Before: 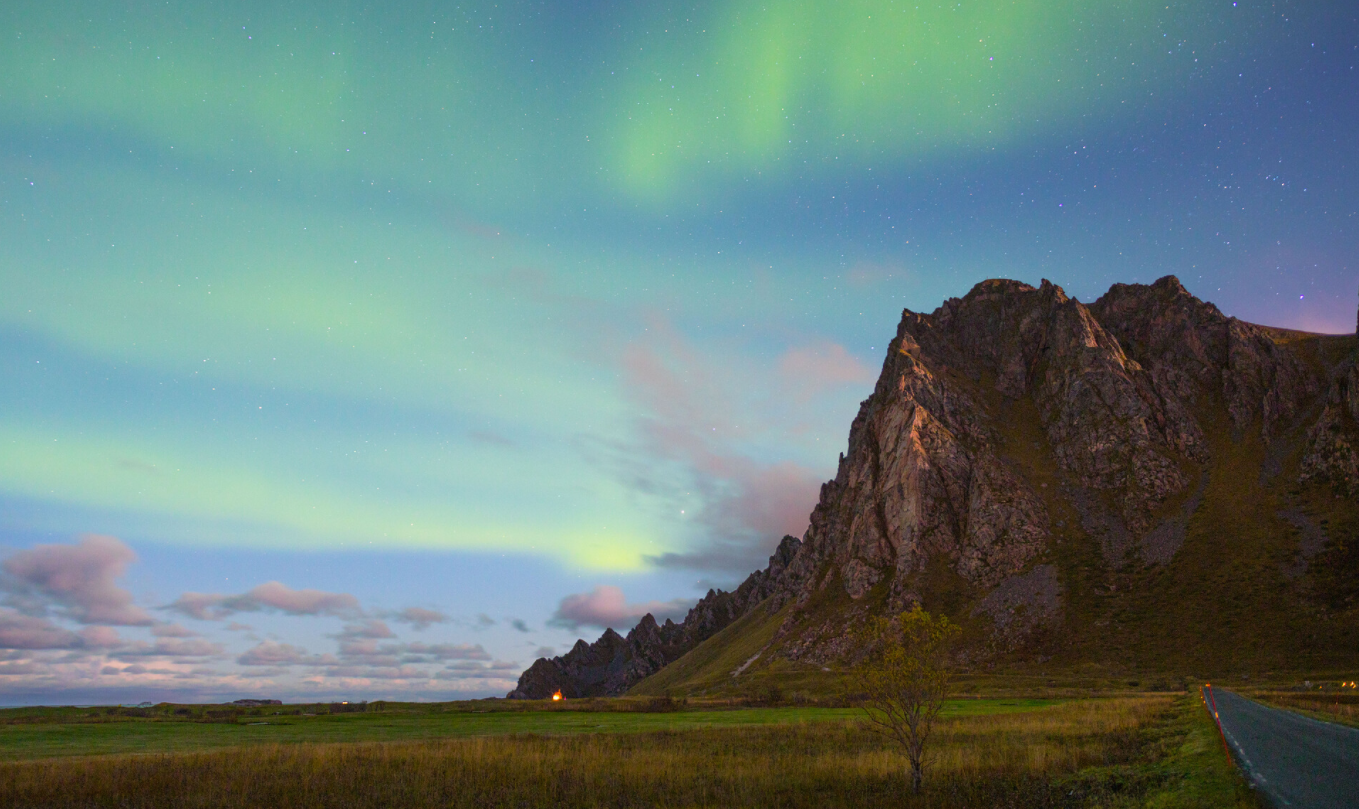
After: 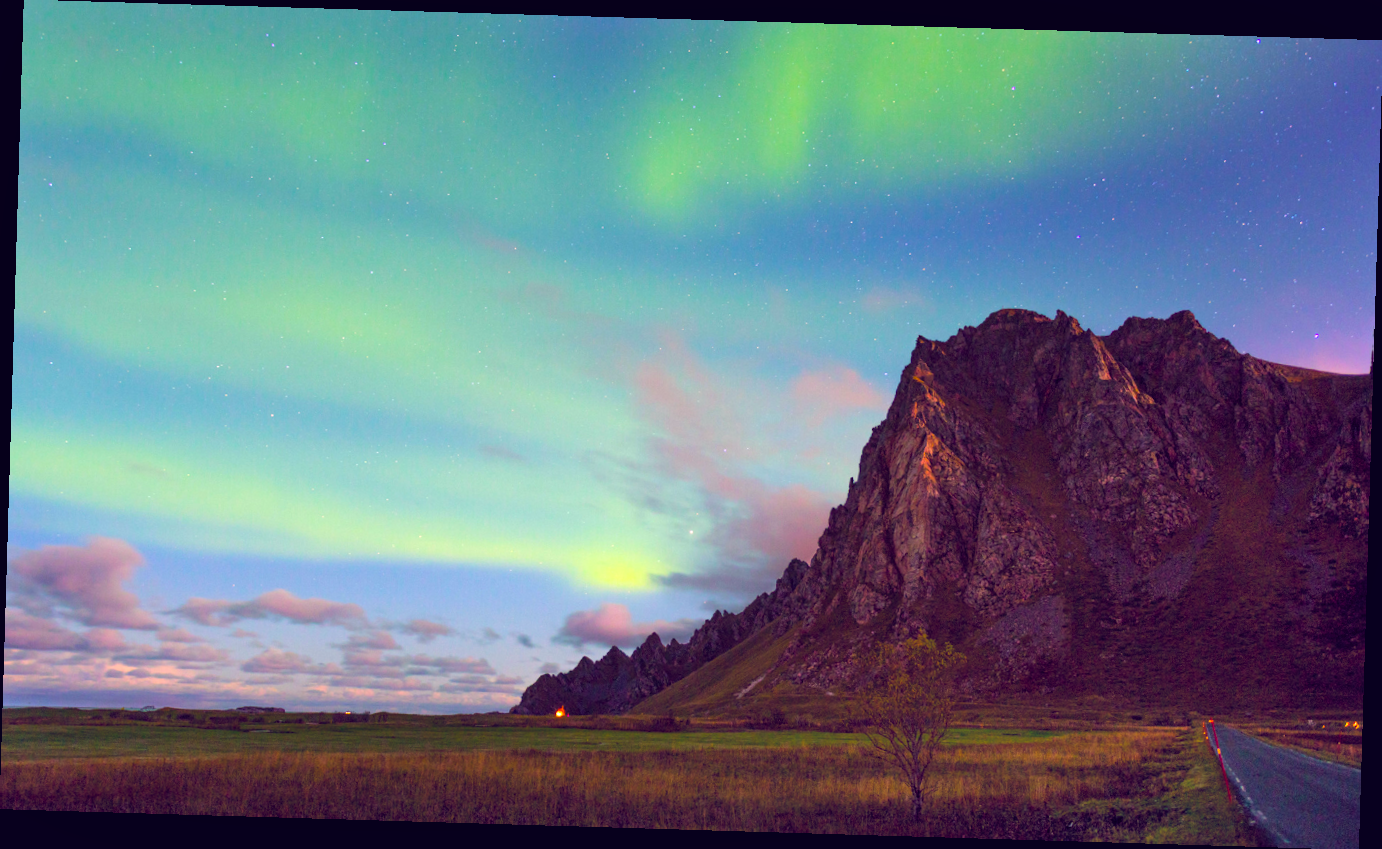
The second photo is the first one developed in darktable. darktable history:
shadows and highlights: shadows 37.27, highlights -28.18, soften with gaussian
color balance rgb: perceptual saturation grading › global saturation 25%, global vibrance 20%
color balance: lift [1.001, 0.997, 0.99, 1.01], gamma [1.007, 1, 0.975, 1.025], gain [1, 1.065, 1.052, 0.935], contrast 13.25%
rotate and perspective: rotation 1.72°, automatic cropping off
